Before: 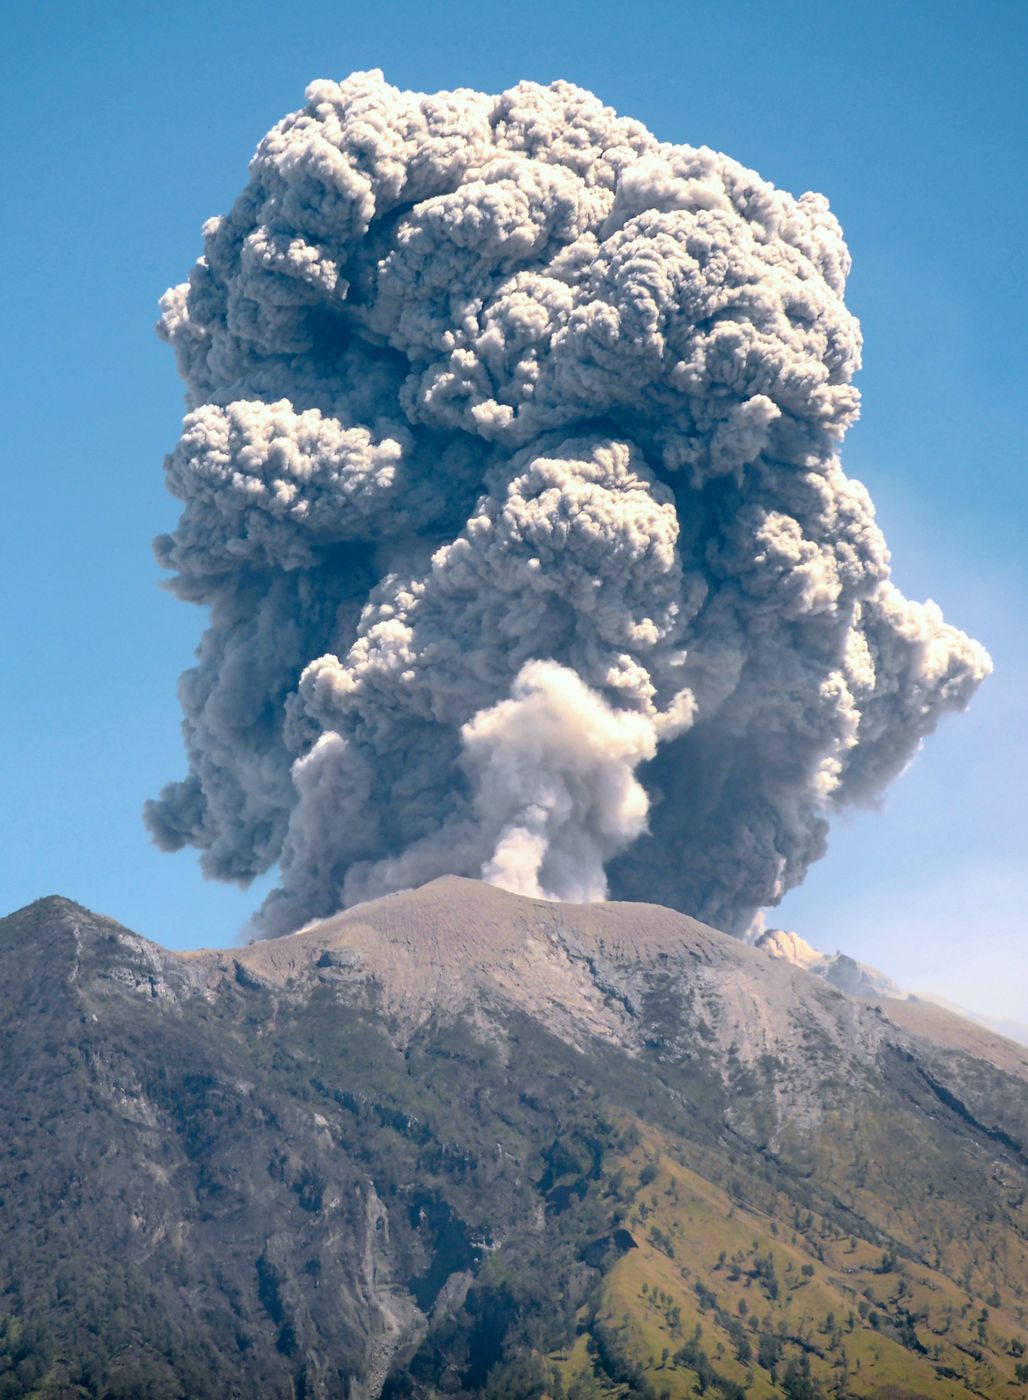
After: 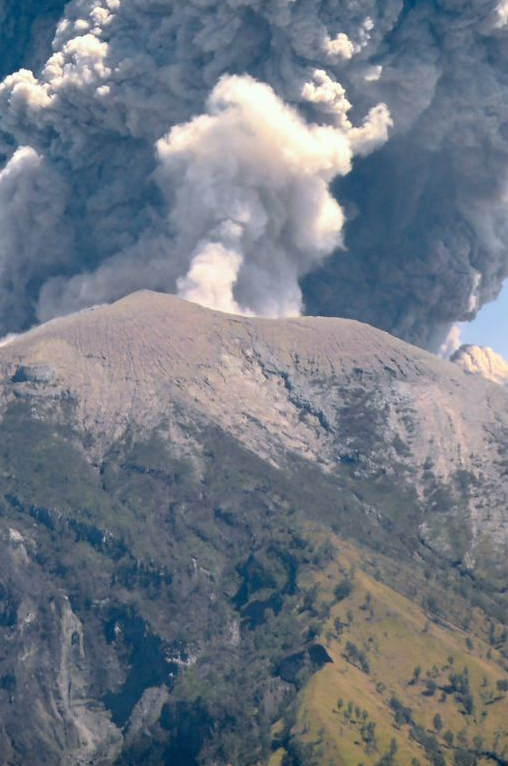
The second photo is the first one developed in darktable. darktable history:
crop: left 29.672%, top 41.786%, right 20.851%, bottom 3.487%
exposure: compensate exposure bias true, compensate highlight preservation false
